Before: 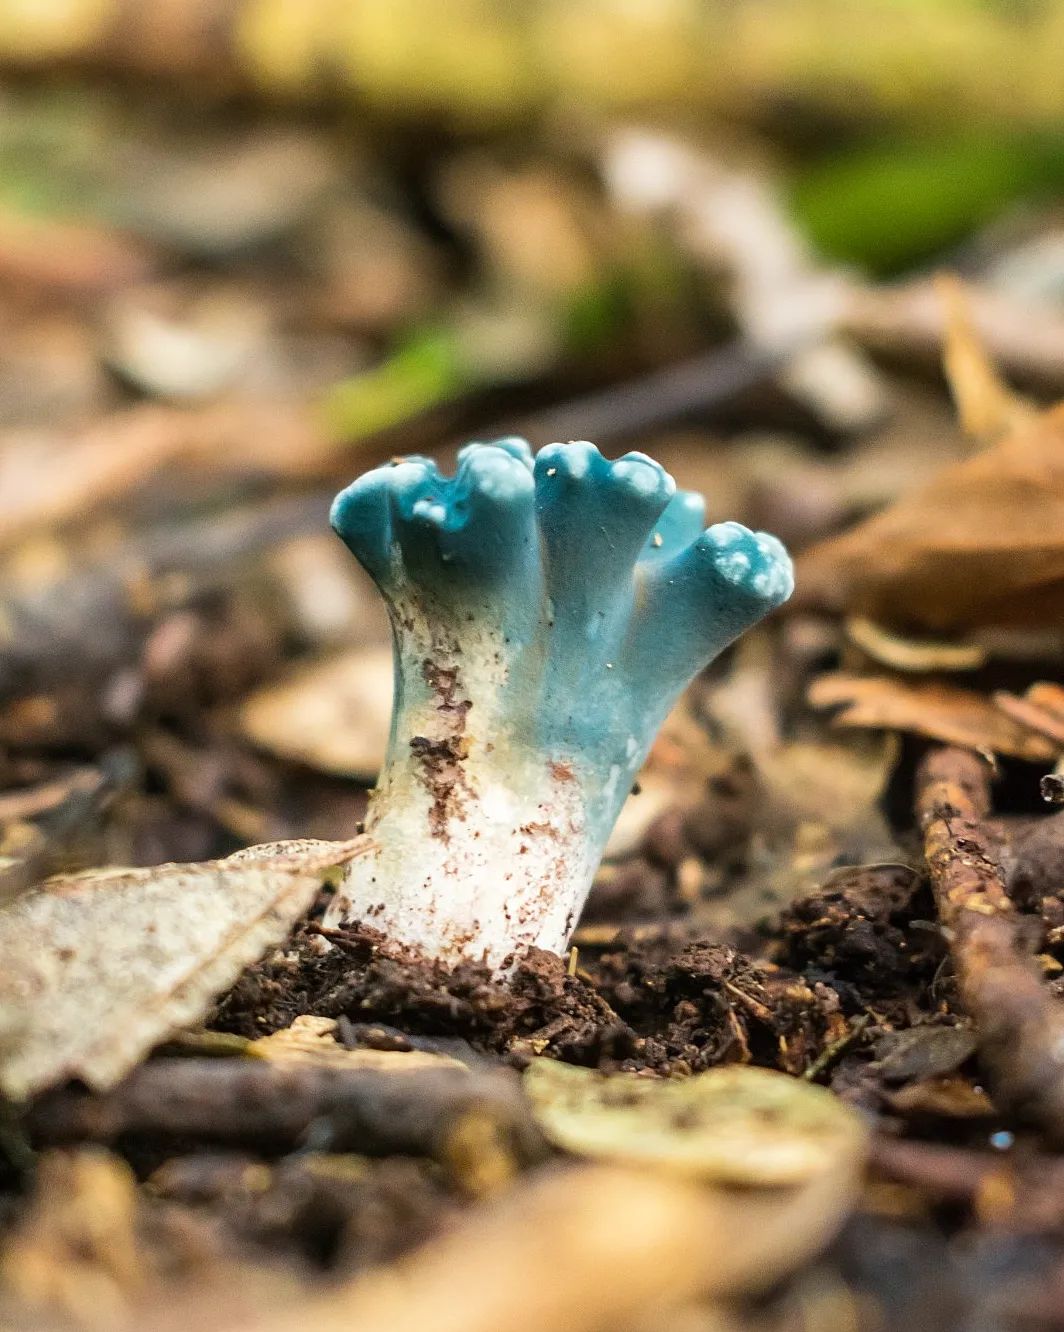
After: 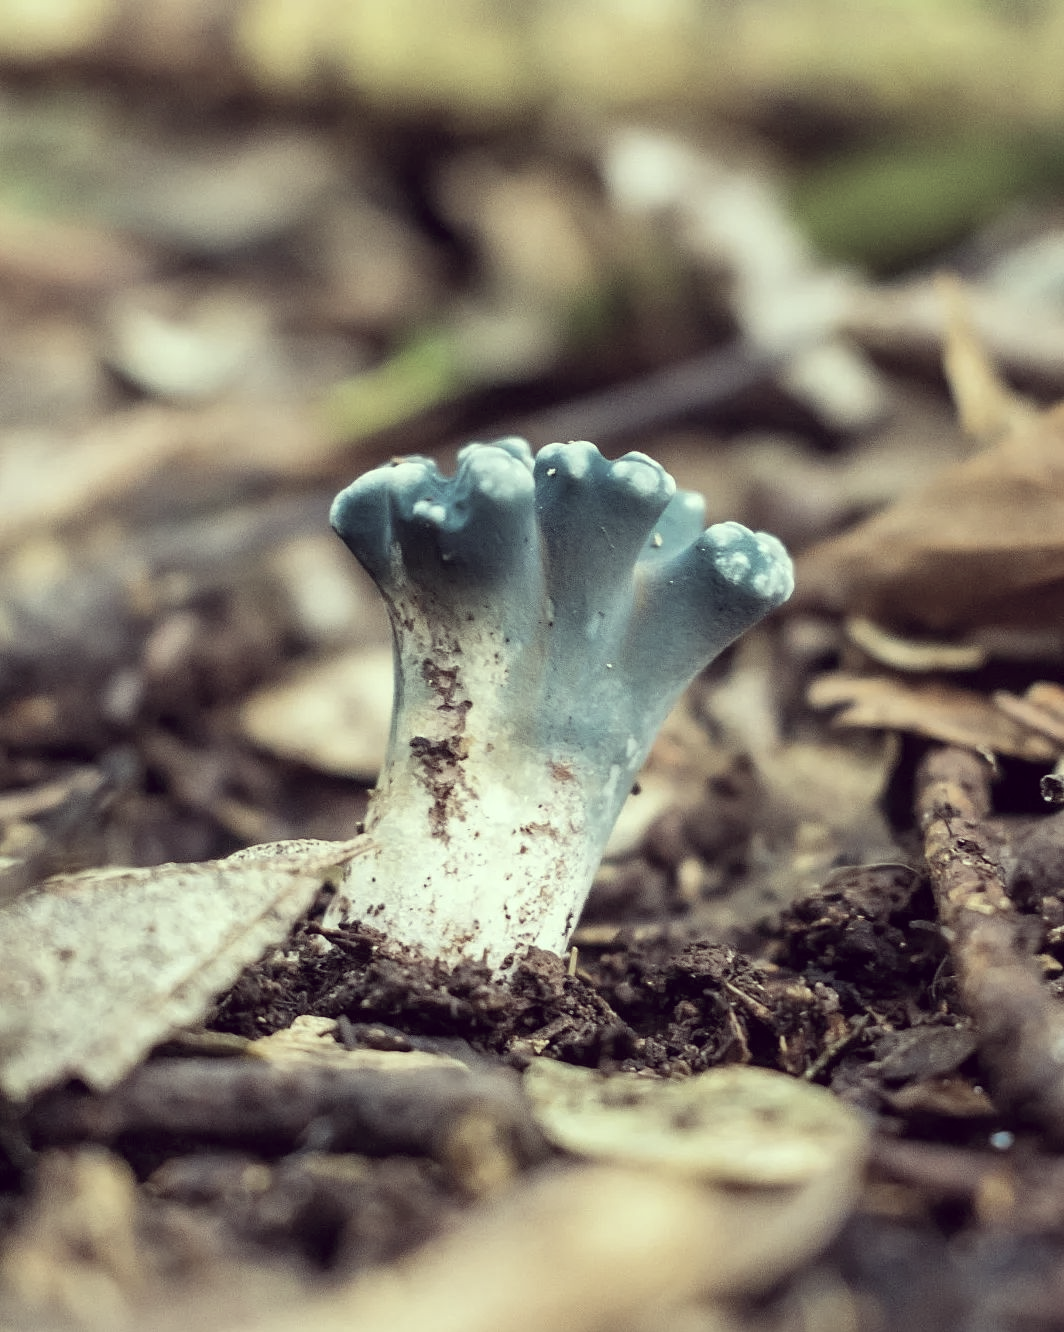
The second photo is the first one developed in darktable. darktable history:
vibrance: on, module defaults
color correction: highlights a* -20.17, highlights b* 20.27, shadows a* 20.03, shadows b* -20.46, saturation 0.43
